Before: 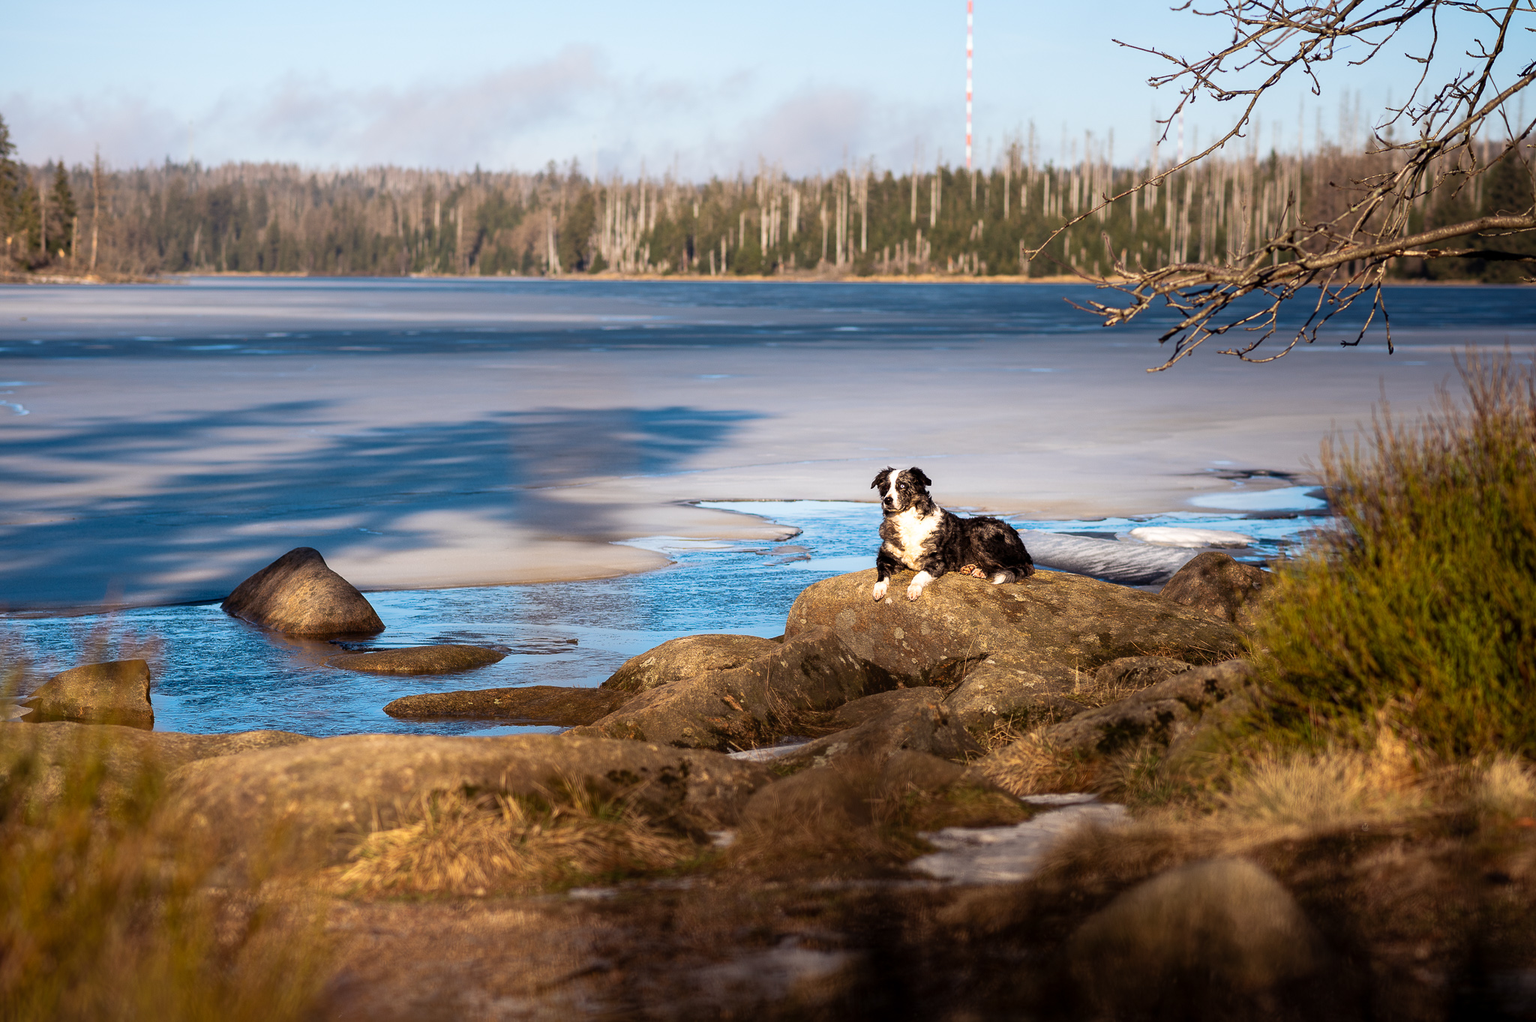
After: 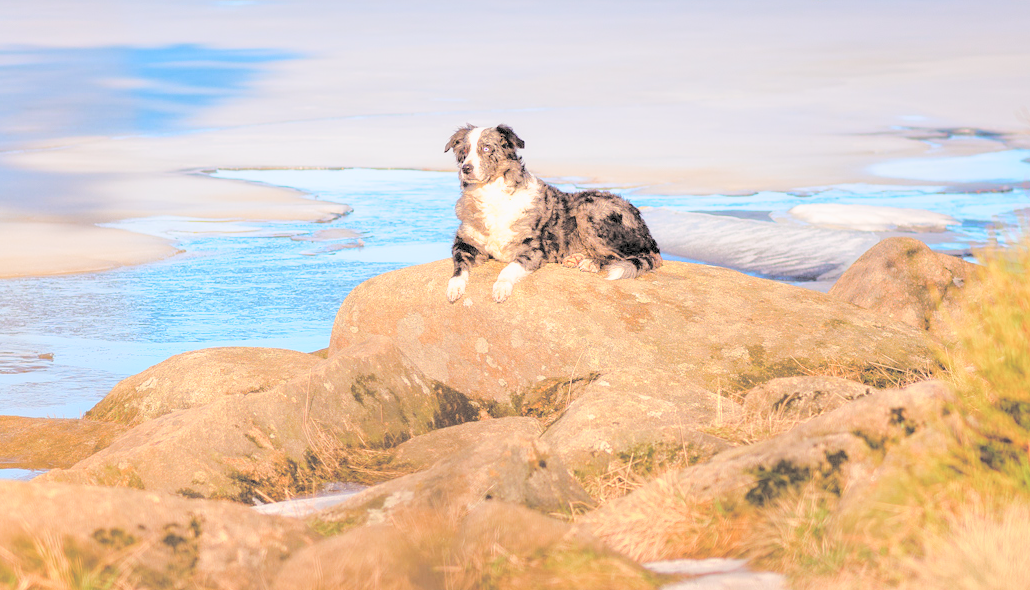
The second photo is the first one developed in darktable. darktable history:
tone equalizer: -7 EV 0.15 EV, -6 EV 0.6 EV, -5 EV 1.15 EV, -4 EV 1.33 EV, -3 EV 1.15 EV, -2 EV 0.6 EV, -1 EV 0.15 EV, mask exposure compensation -0.5 EV
color balance rgb: shadows lift › chroma 1%, shadows lift › hue 113°, highlights gain › chroma 0.2%, highlights gain › hue 333°, perceptual saturation grading › global saturation 20%, perceptual saturation grading › highlights -50%, perceptual saturation grading › shadows 25%, contrast -10%
crop: left 35.03%, top 36.625%, right 14.663%, bottom 20.057%
contrast brightness saturation: brightness 1
